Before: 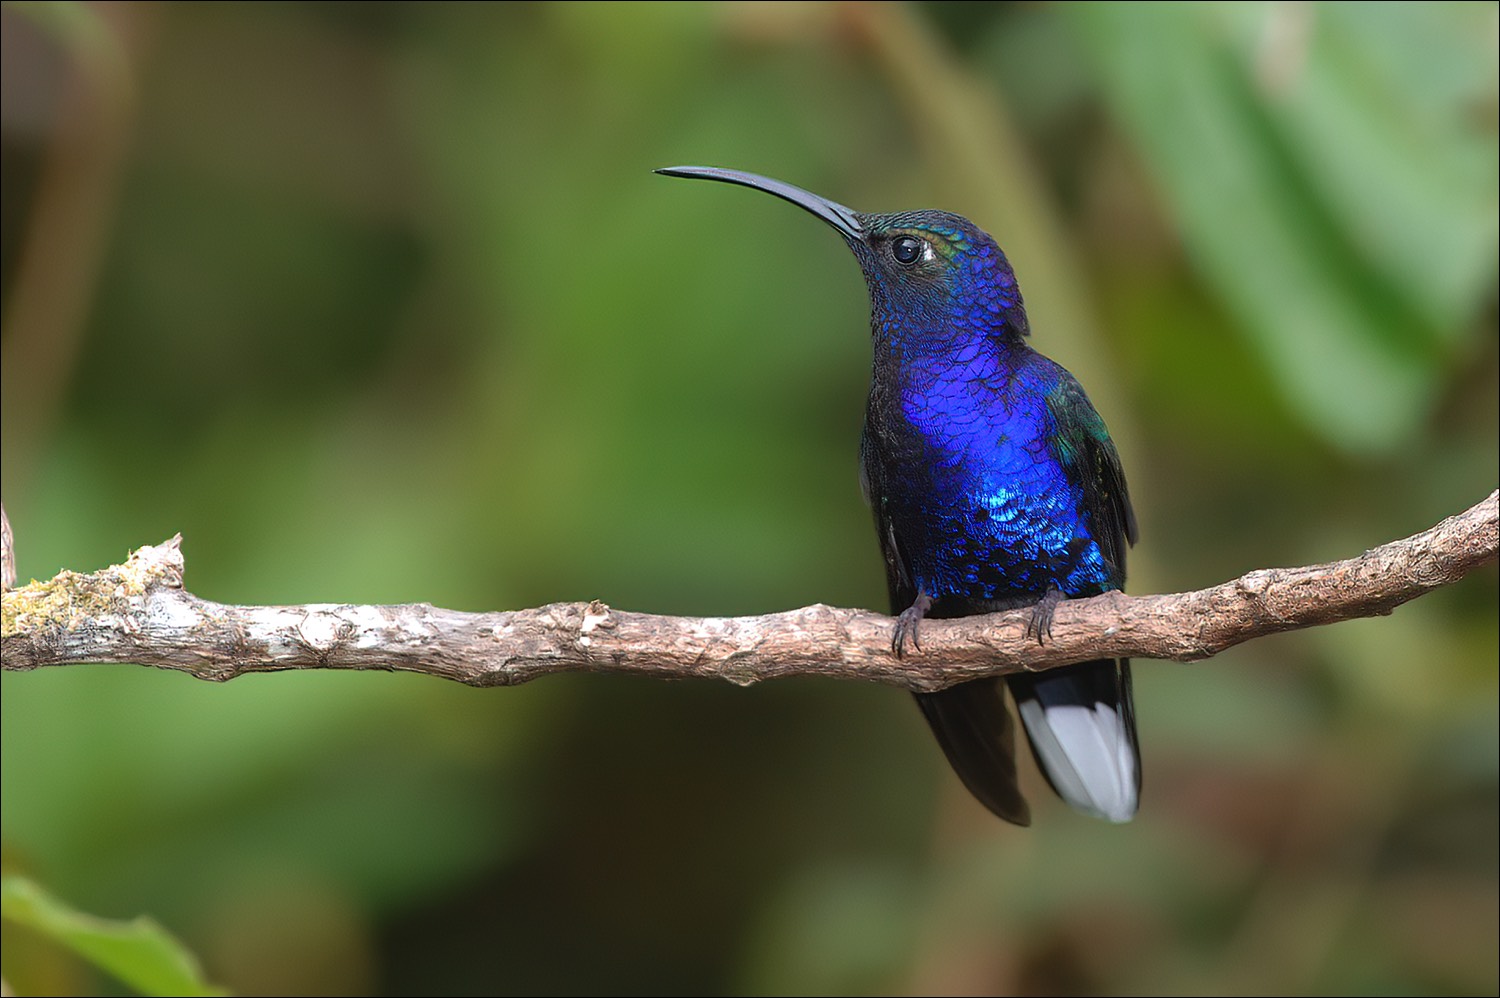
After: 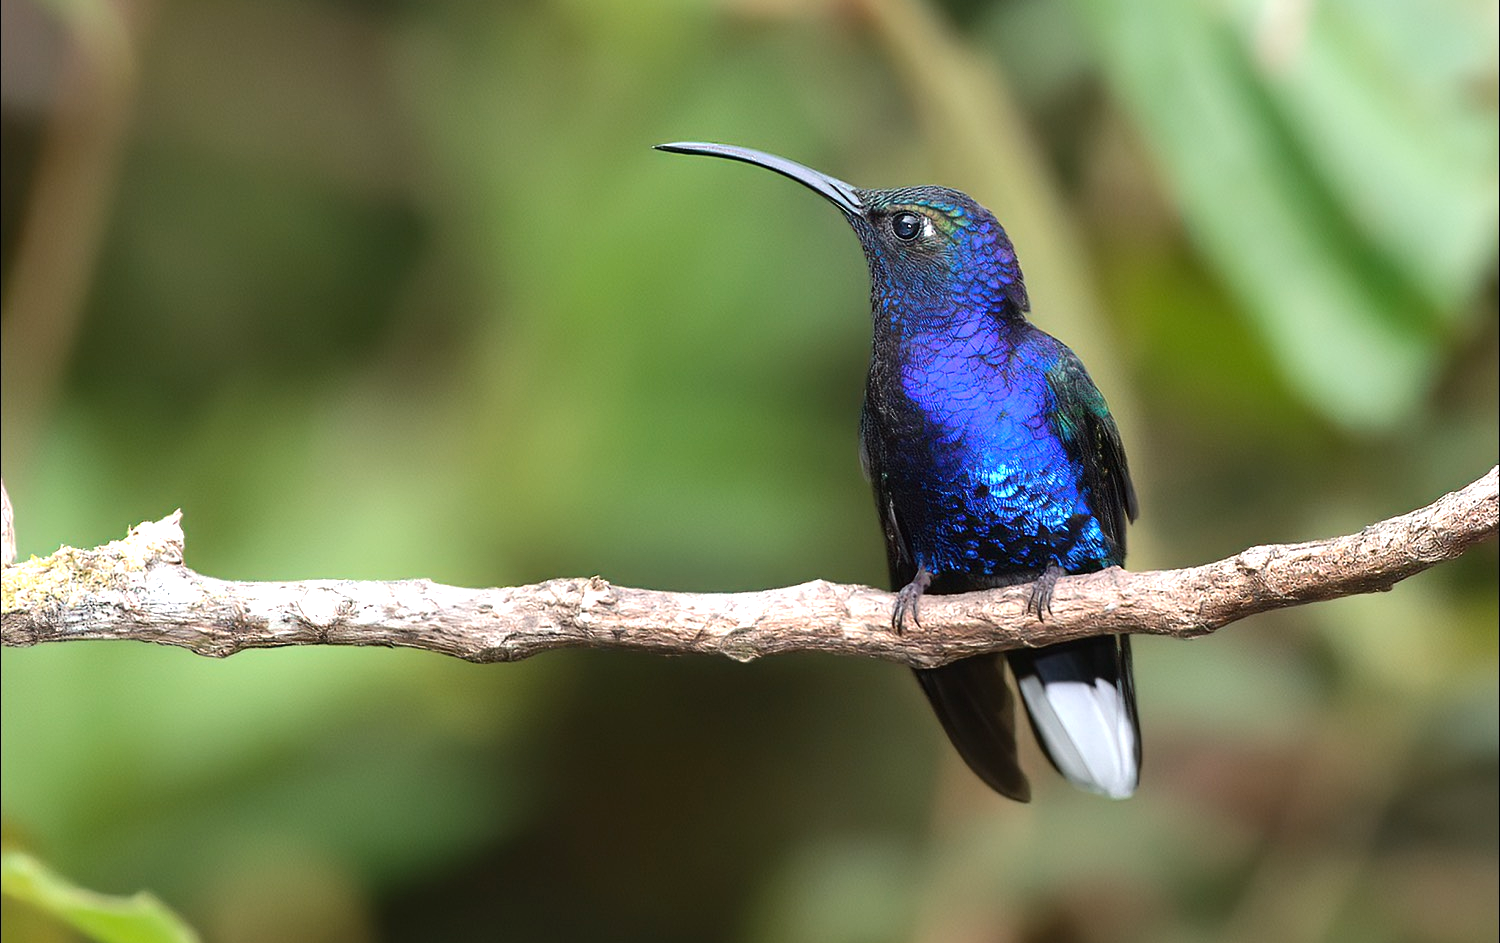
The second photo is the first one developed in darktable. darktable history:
crop and rotate: top 2.479%, bottom 3.018%
tone equalizer: -8 EV -0.75 EV, -7 EV -0.7 EV, -6 EV -0.6 EV, -5 EV -0.4 EV, -3 EV 0.4 EV, -2 EV 0.6 EV, -1 EV 0.7 EV, +0 EV 0.75 EV, edges refinement/feathering 500, mask exposure compensation -1.57 EV, preserve details no
